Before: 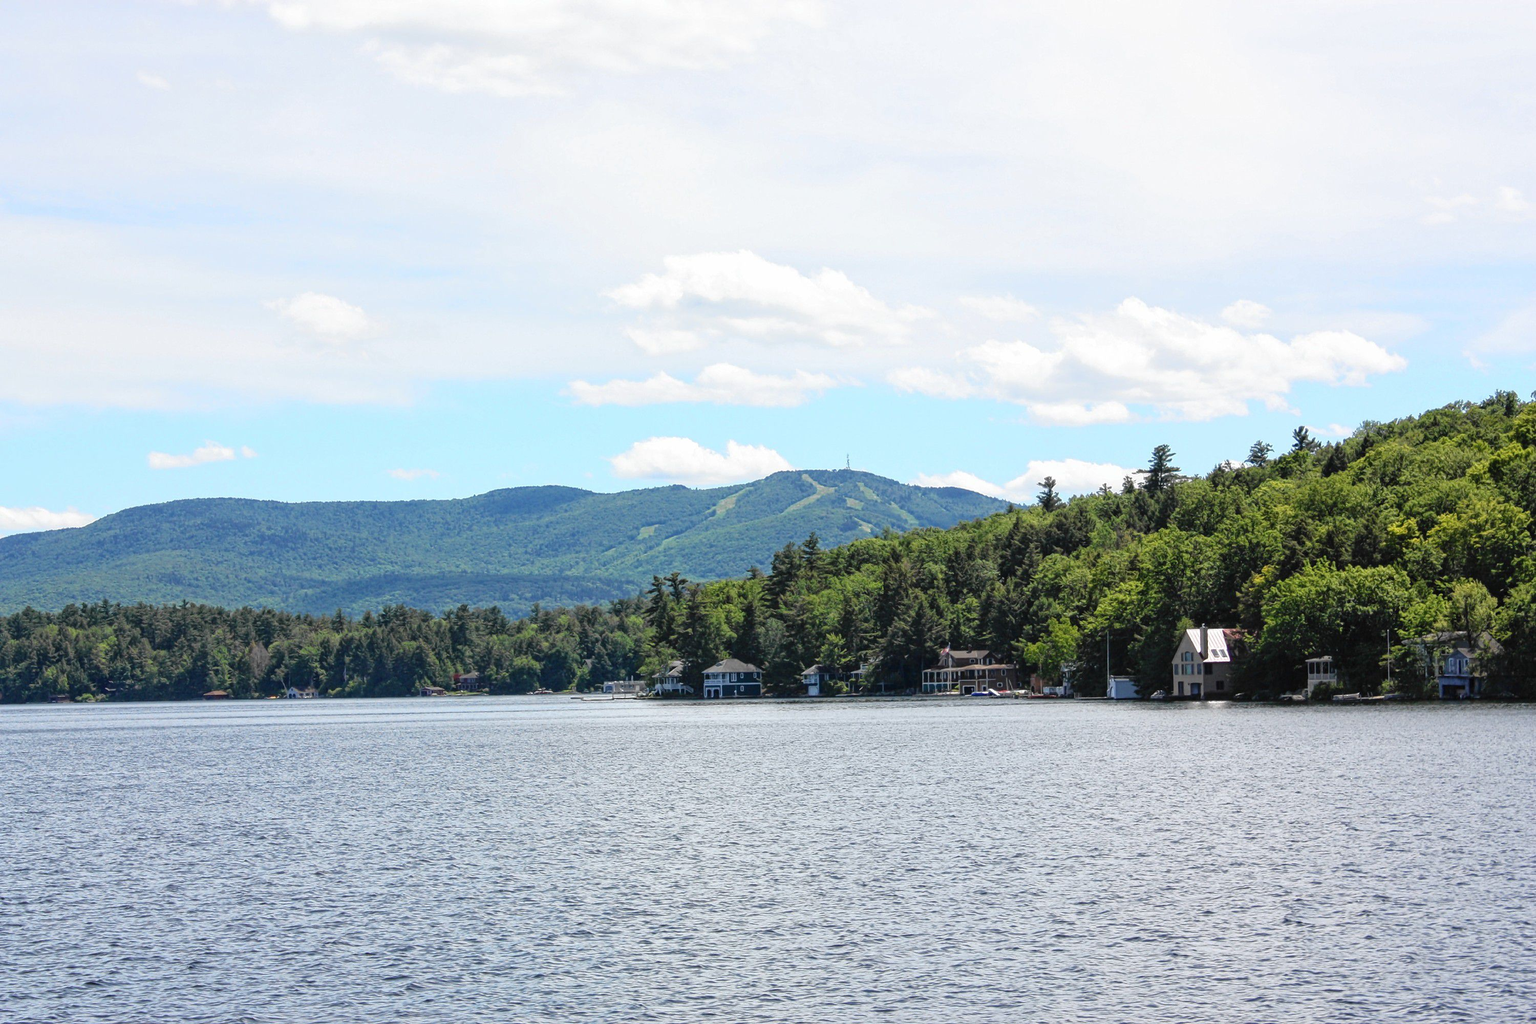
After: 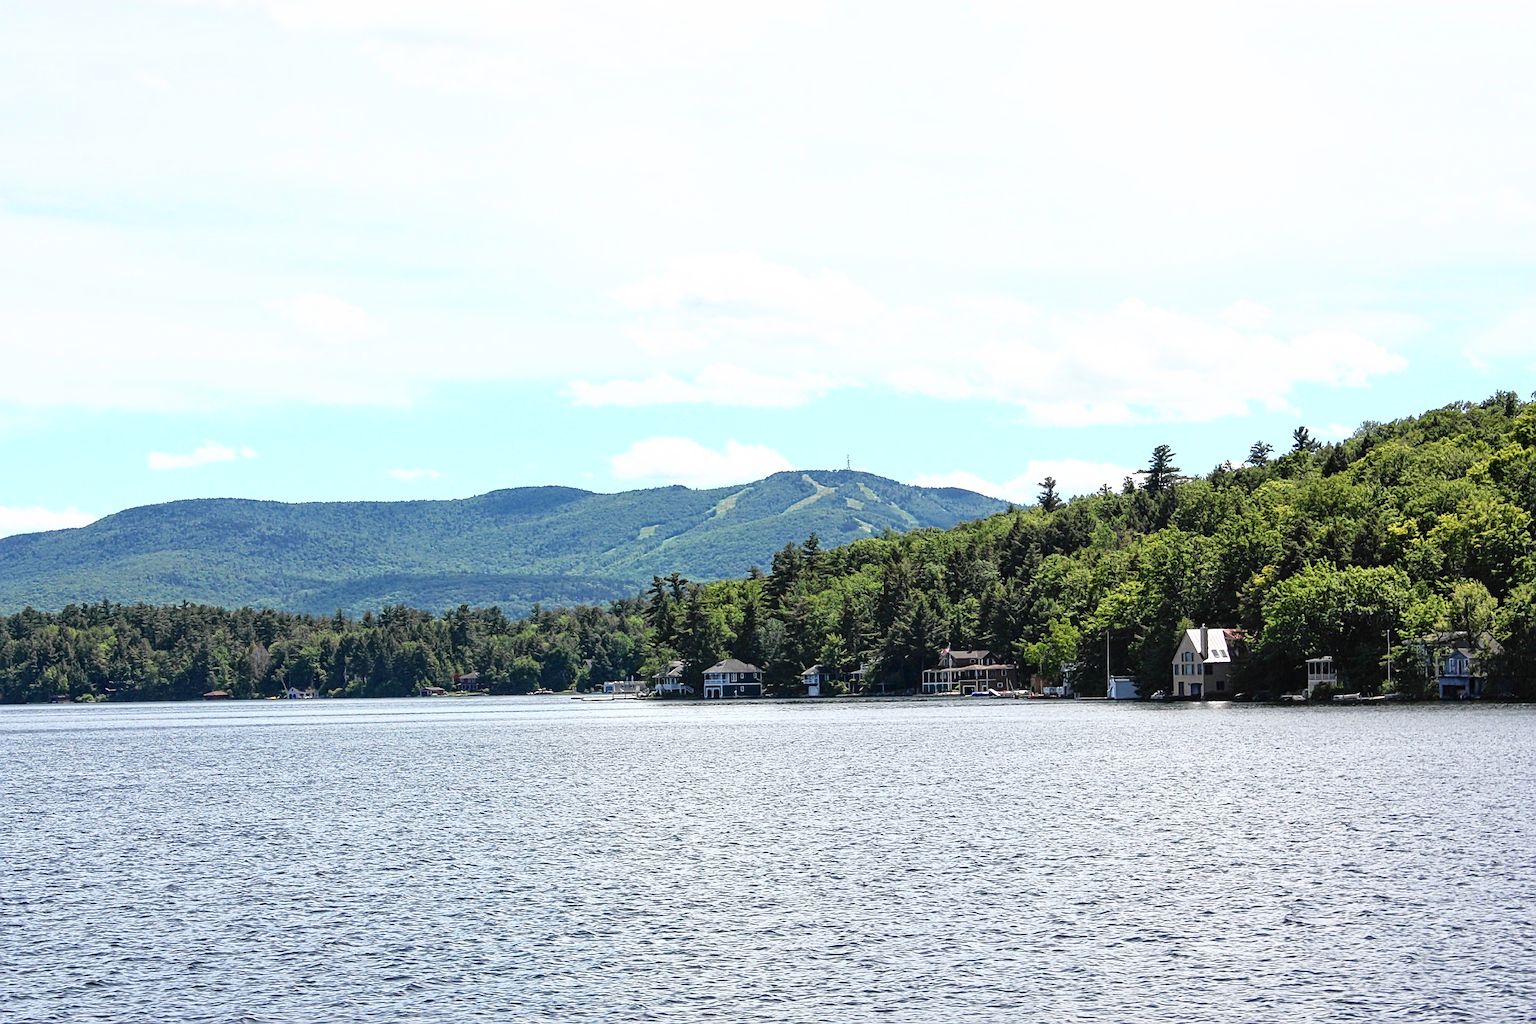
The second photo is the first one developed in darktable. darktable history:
shadows and highlights: shadows 36.77, highlights -27.96, soften with gaussian
tone curve: curves: ch0 [(0, 0) (0.003, 0.002) (0.011, 0.009) (0.025, 0.02) (0.044, 0.036) (0.069, 0.057) (0.1, 0.081) (0.136, 0.115) (0.177, 0.153) (0.224, 0.202) (0.277, 0.264) (0.335, 0.333) (0.399, 0.409) (0.468, 0.491) (0.543, 0.58) (0.623, 0.675) (0.709, 0.777) (0.801, 0.88) (0.898, 0.98) (1, 1)], color space Lab, independent channels, preserve colors none
sharpen: on, module defaults
